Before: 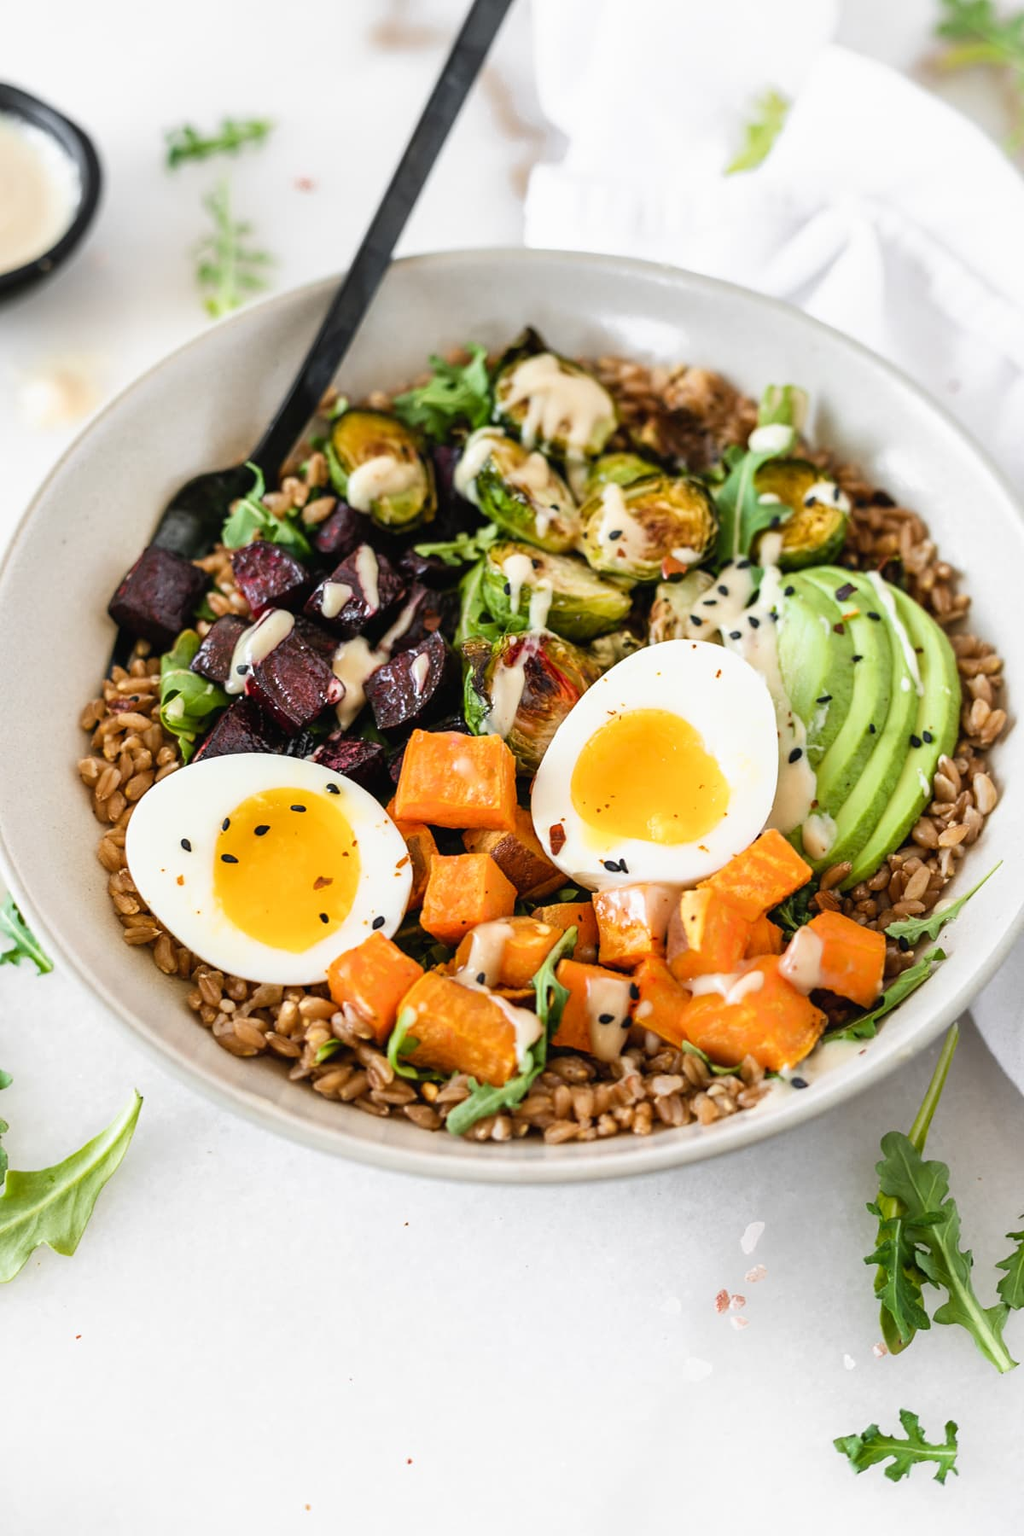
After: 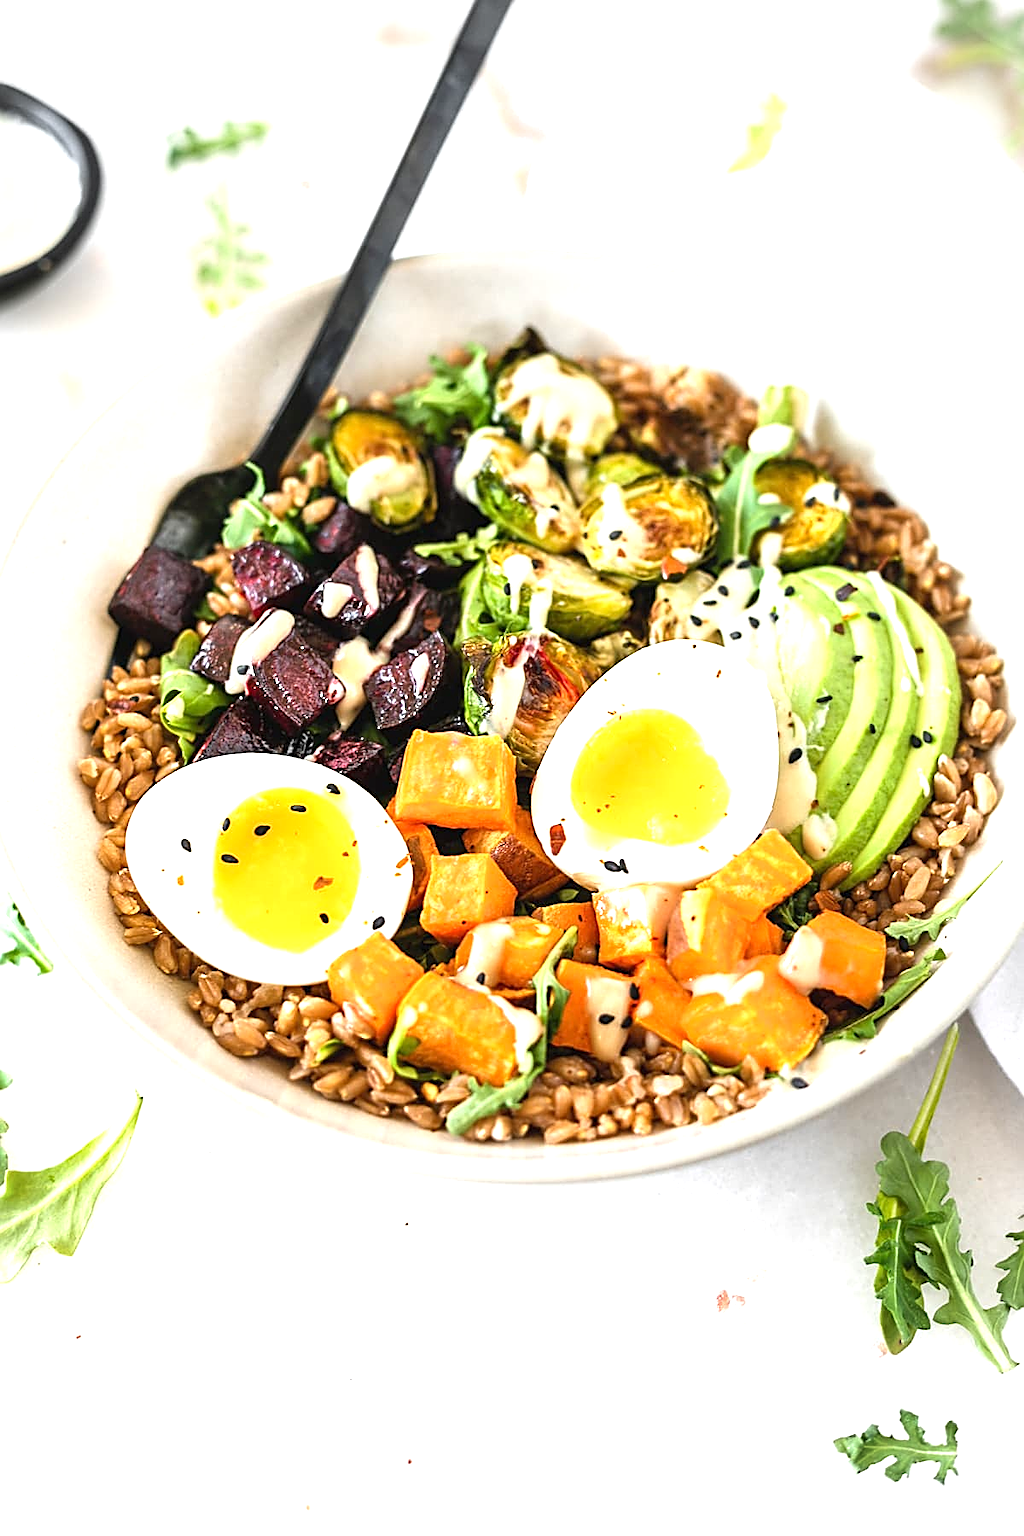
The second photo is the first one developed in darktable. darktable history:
sharpen: amount 0.748
exposure: black level correction 0, exposure 0.931 EV, compensate highlight preservation false
vignetting: brightness -0.213
